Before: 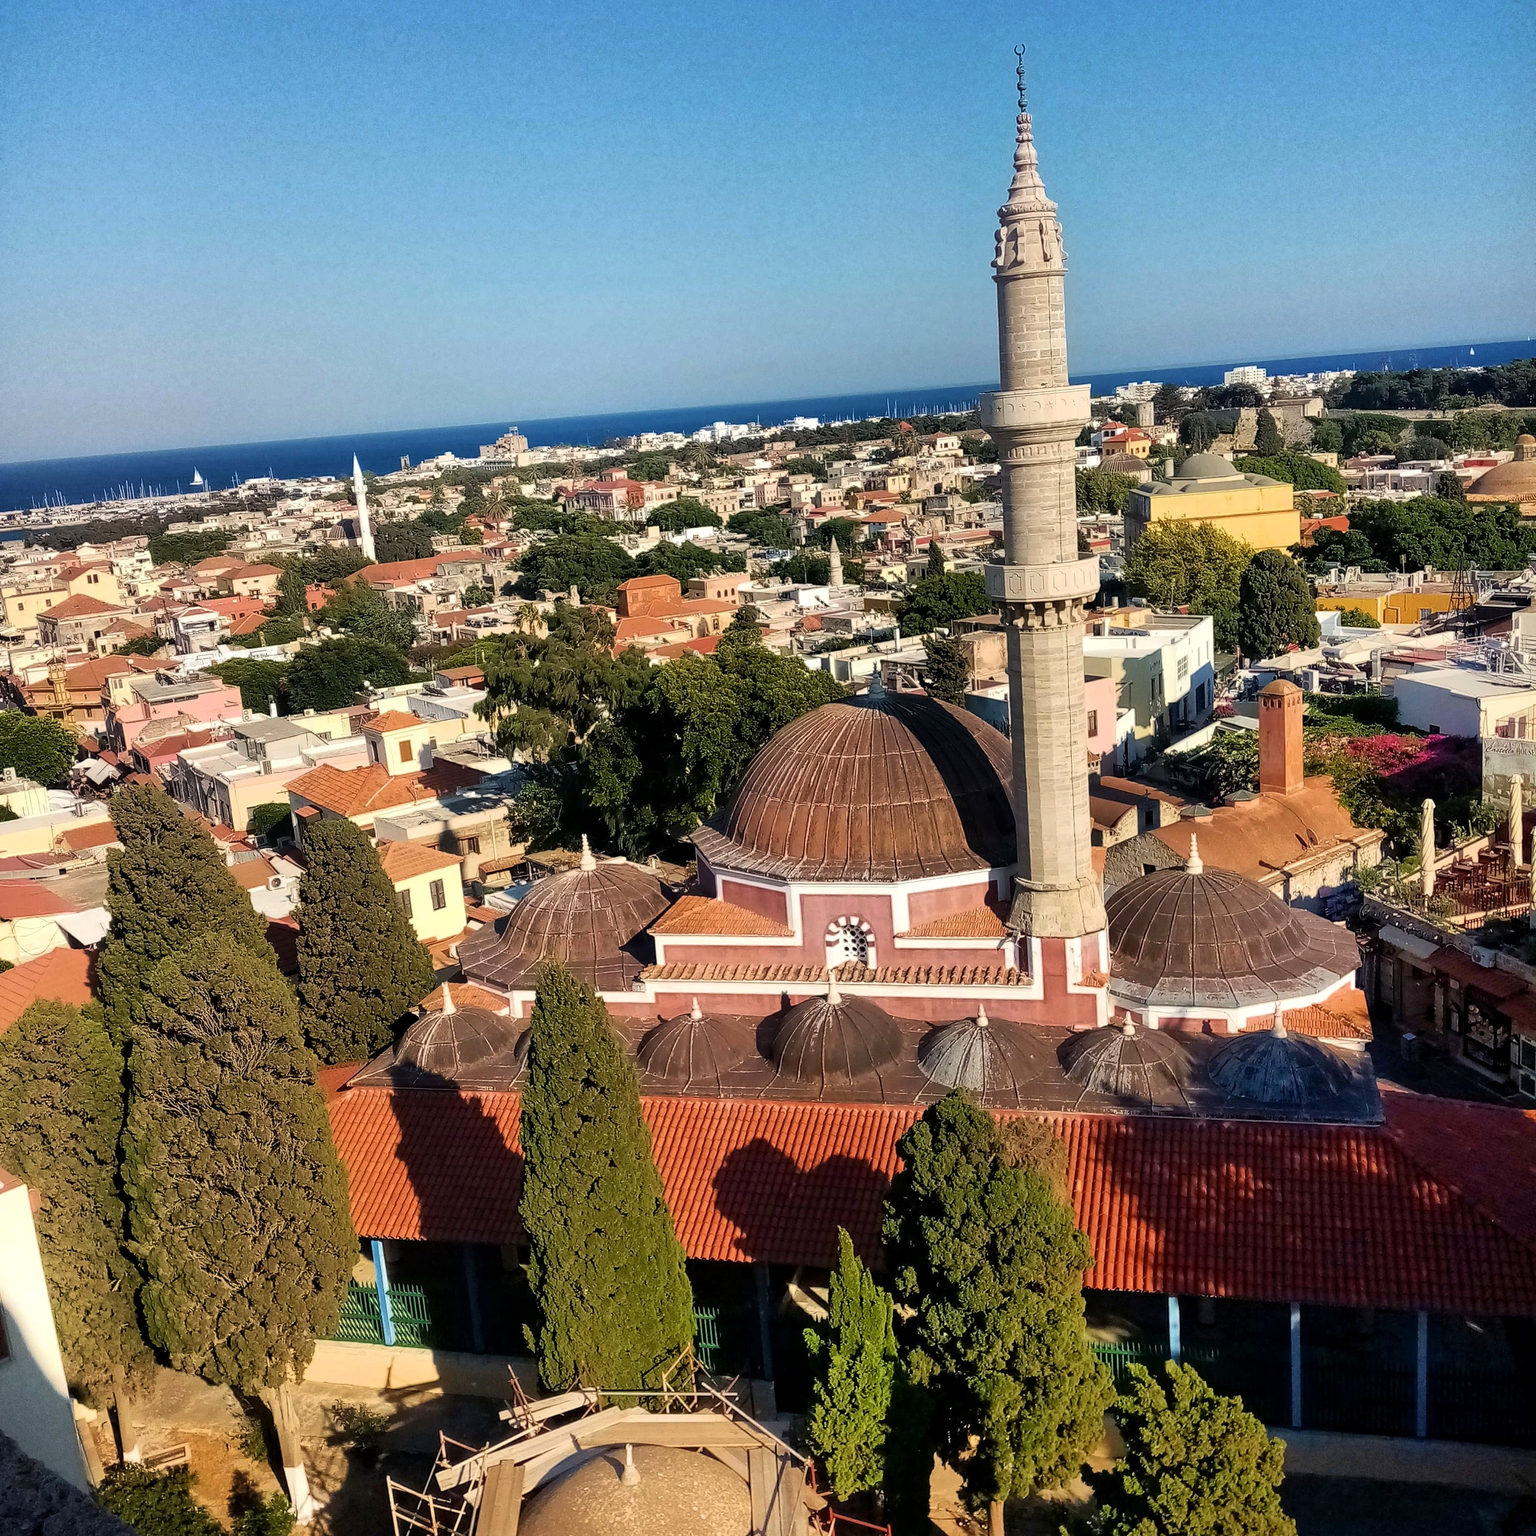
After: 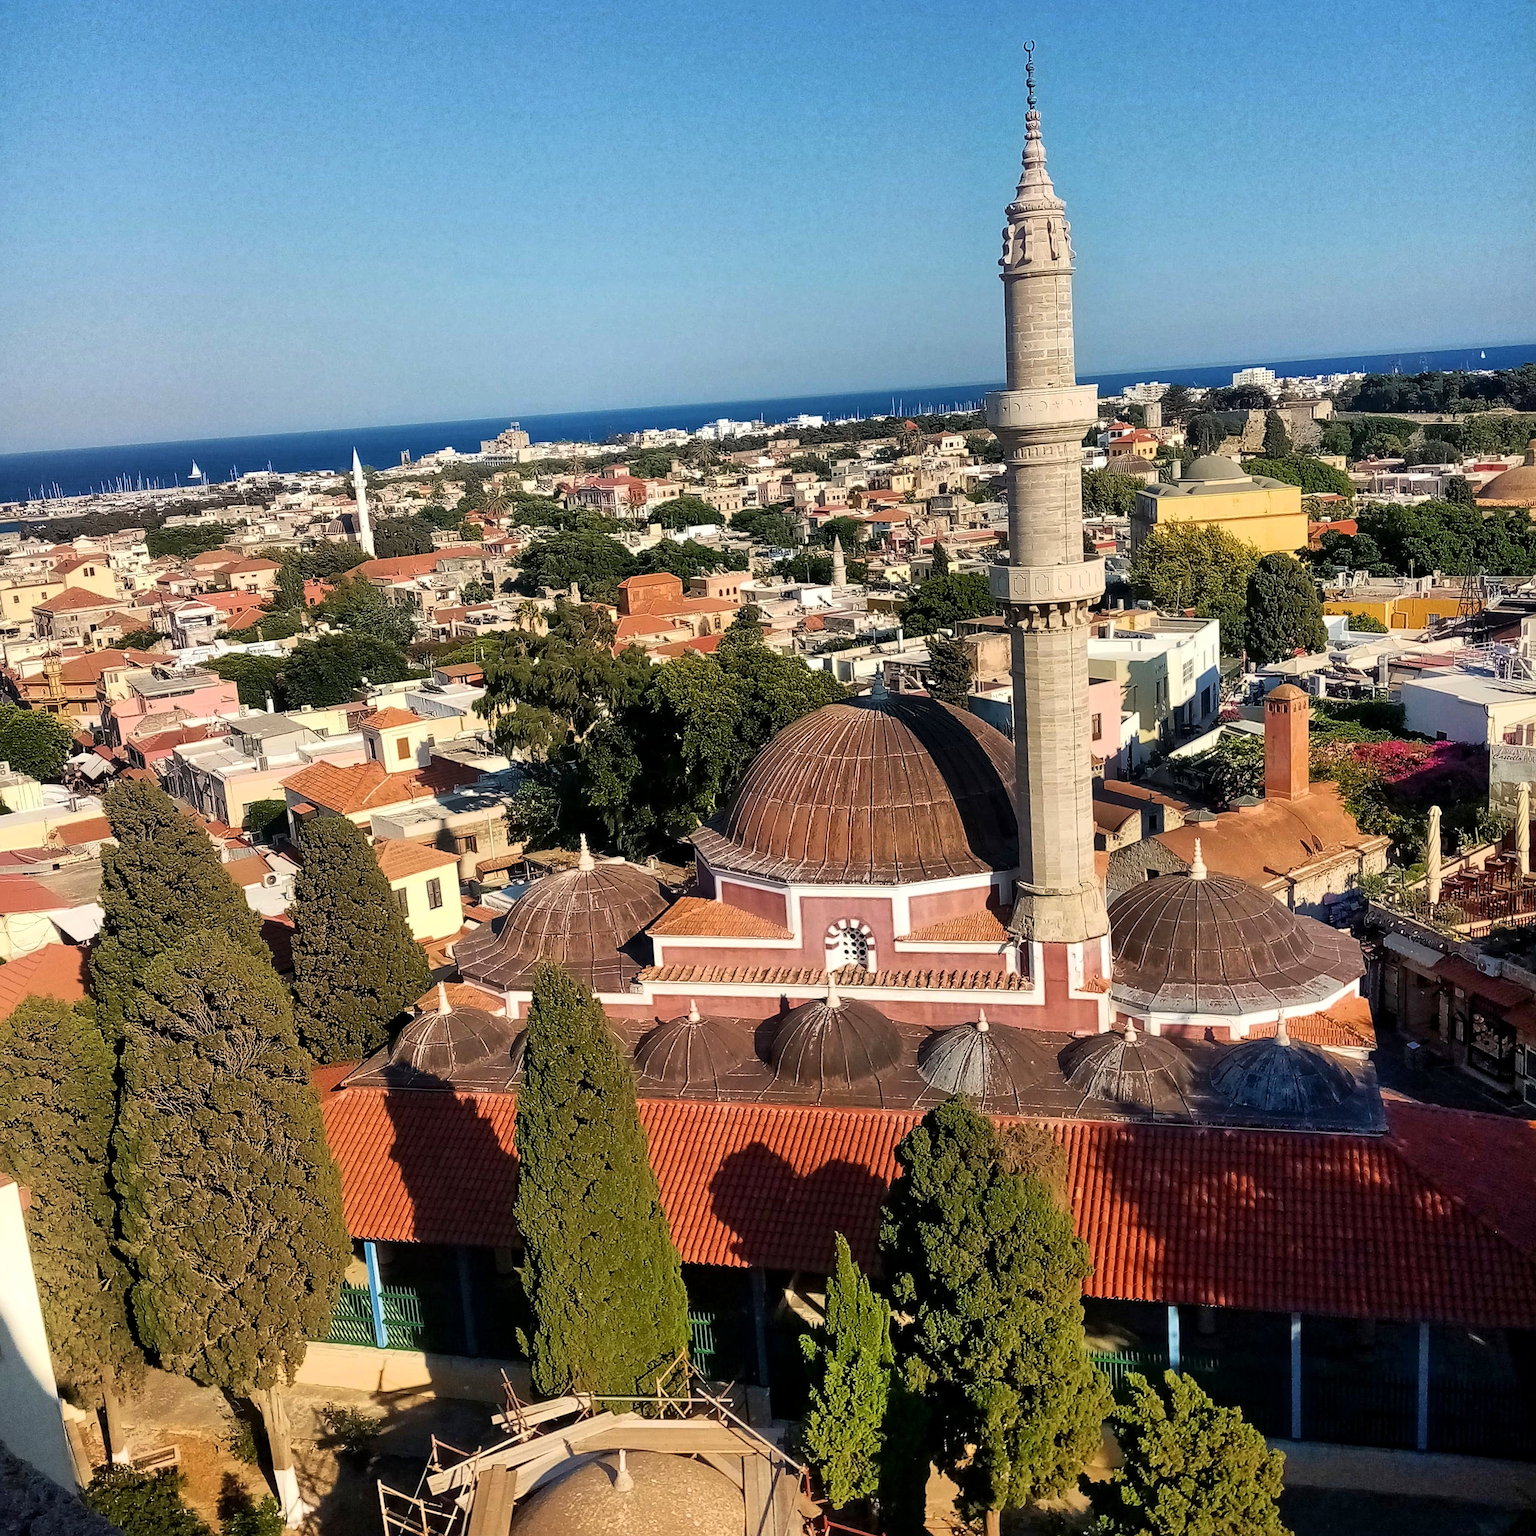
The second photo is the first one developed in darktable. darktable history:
sharpen: amount 0.209
crop and rotate: angle -0.51°
